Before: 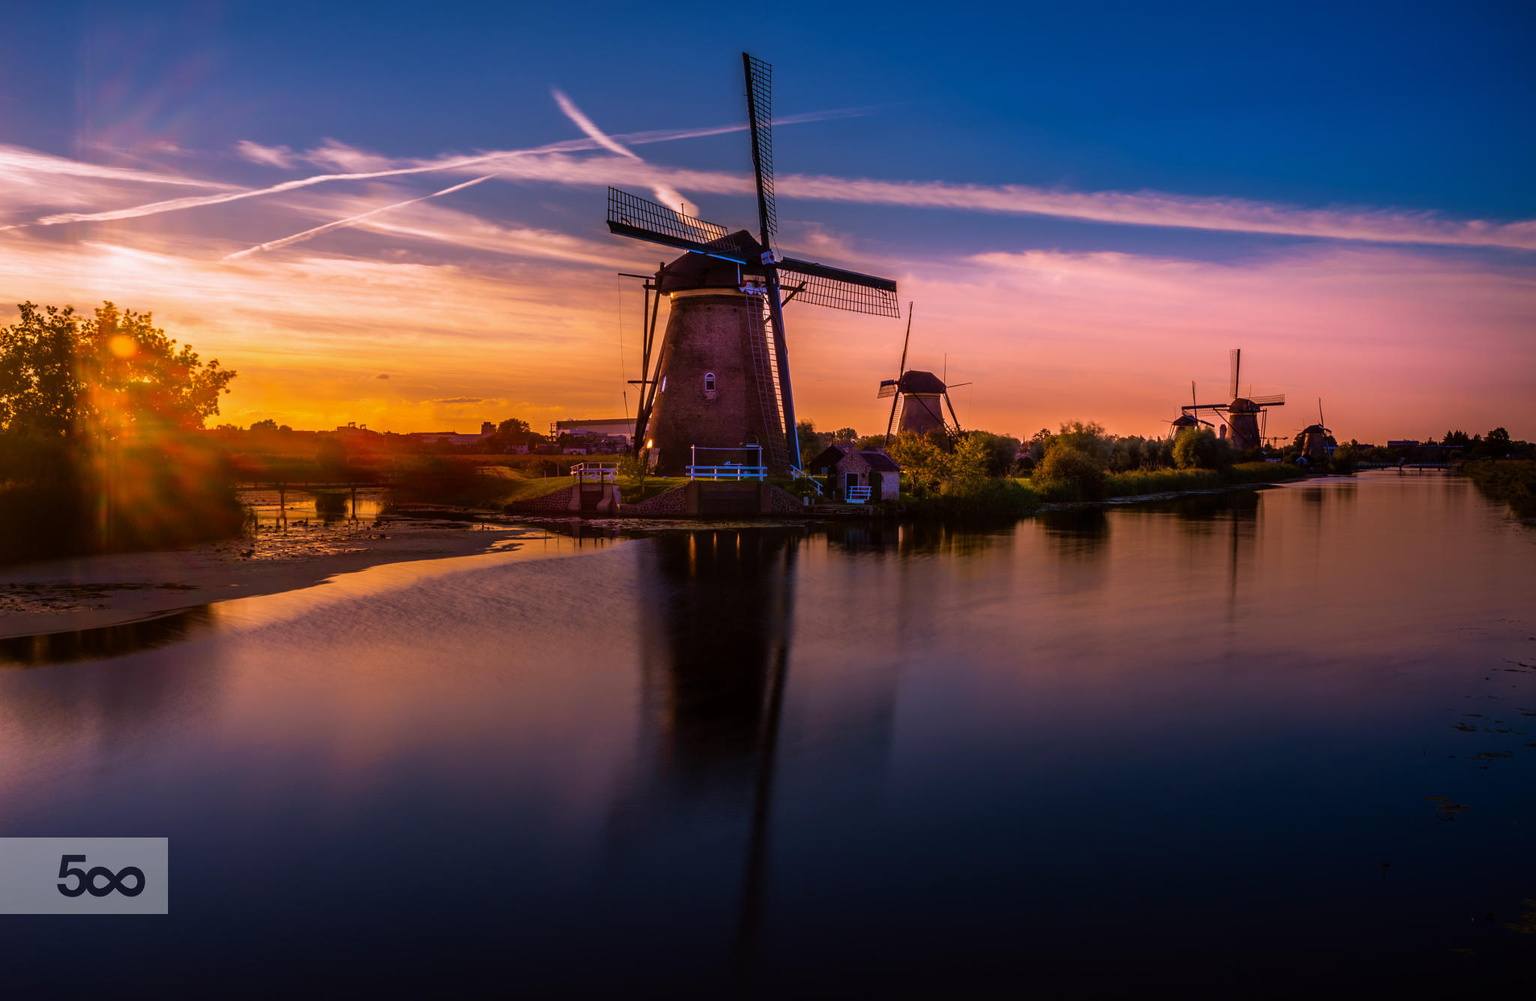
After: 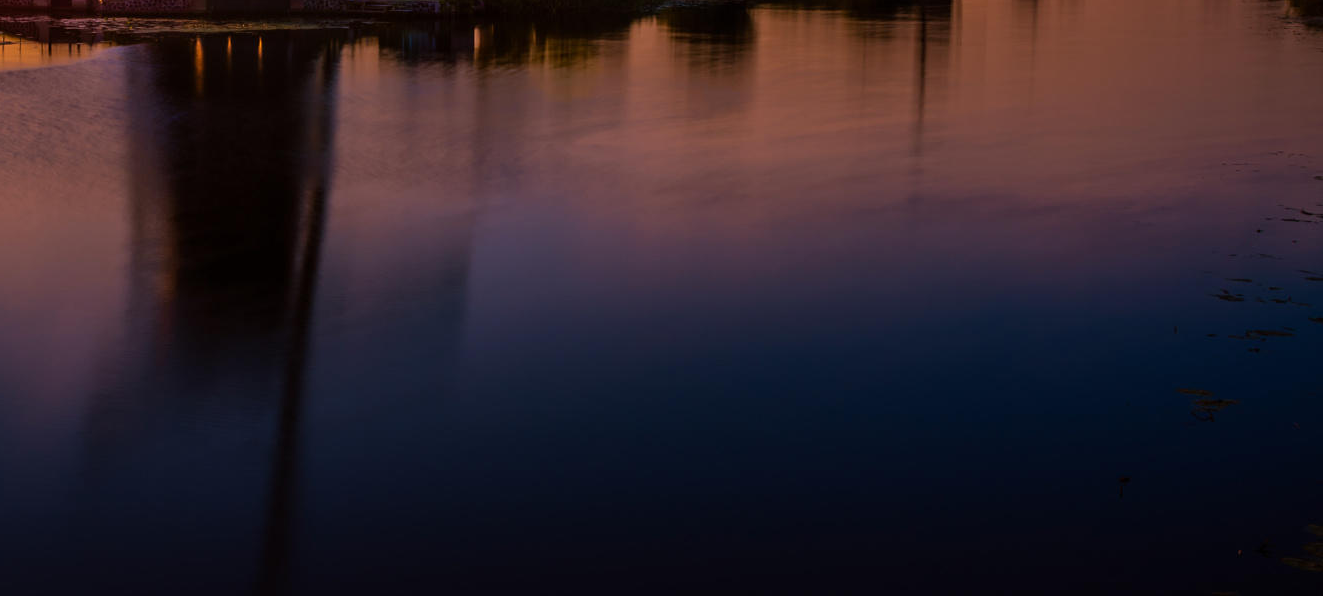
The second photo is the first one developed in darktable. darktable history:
crop and rotate: left 35.375%, top 50.528%, bottom 4.823%
